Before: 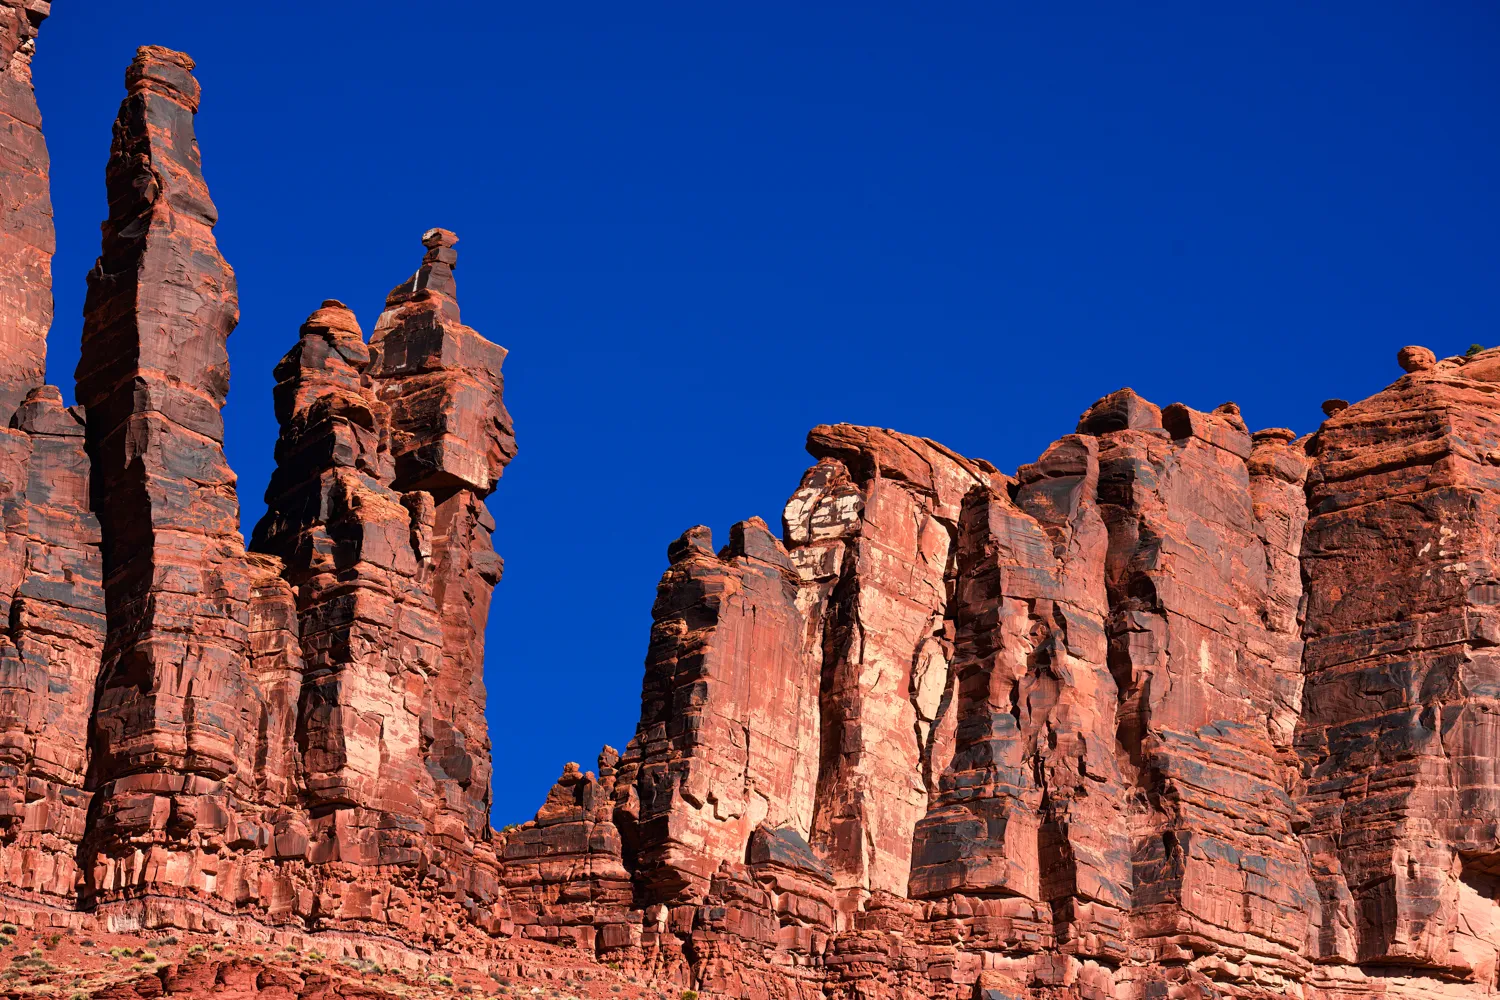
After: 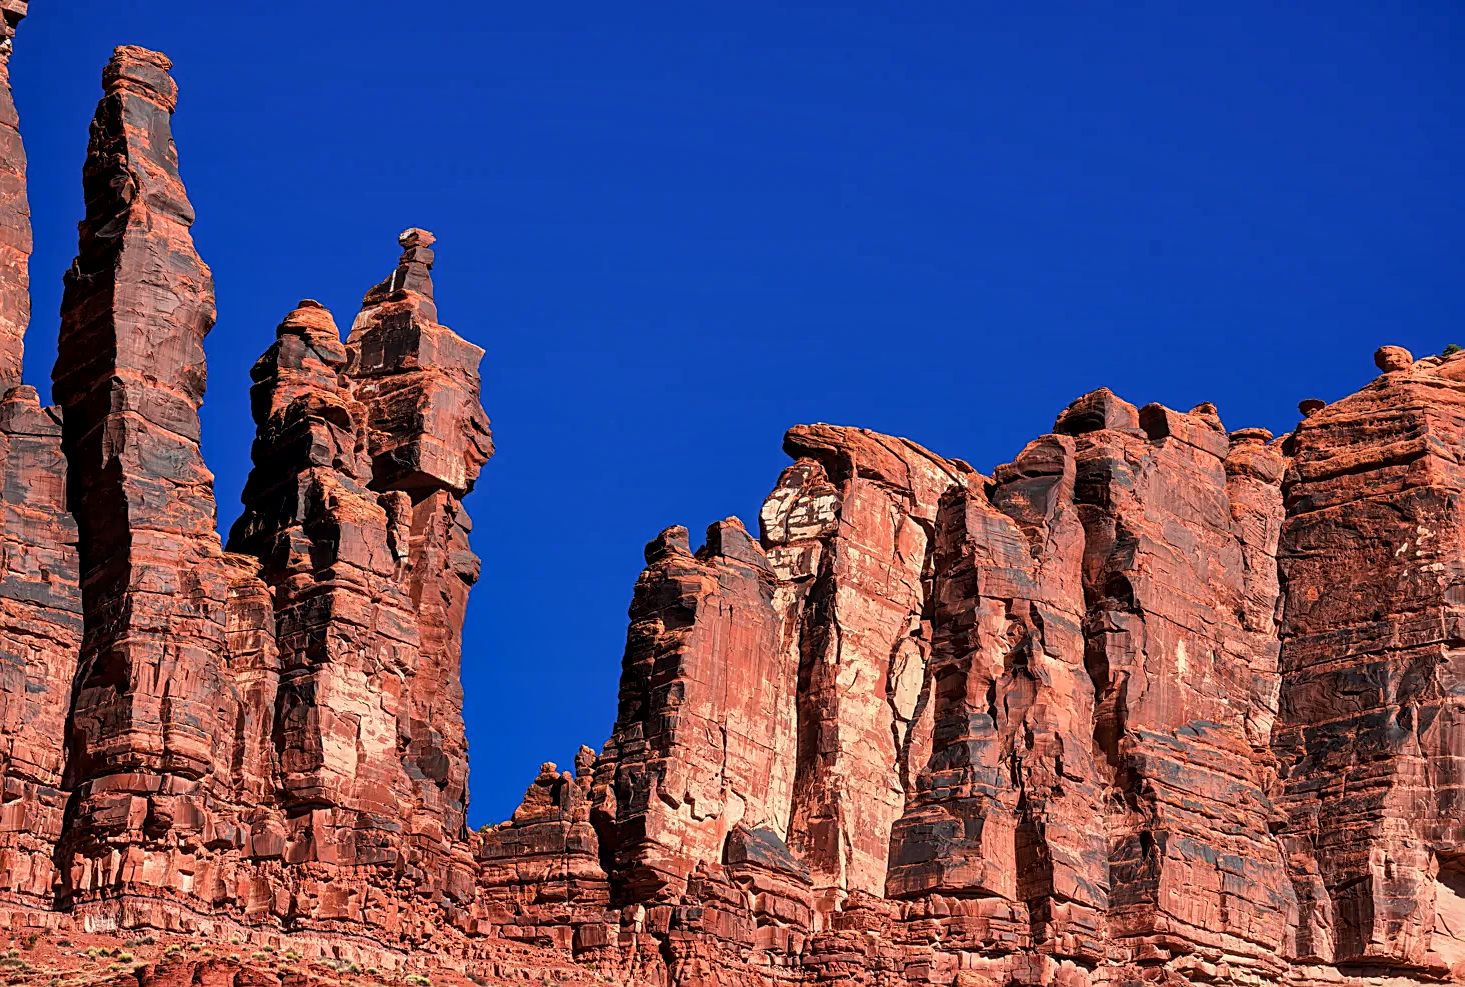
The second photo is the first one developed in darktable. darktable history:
shadows and highlights: shadows 43.63, white point adjustment -1.33, soften with gaussian
crop and rotate: left 1.623%, right 0.697%, bottom 1.22%
exposure: black level correction 0, compensate exposure bias true, compensate highlight preservation false
local contrast: detail 130%
sharpen: on, module defaults
